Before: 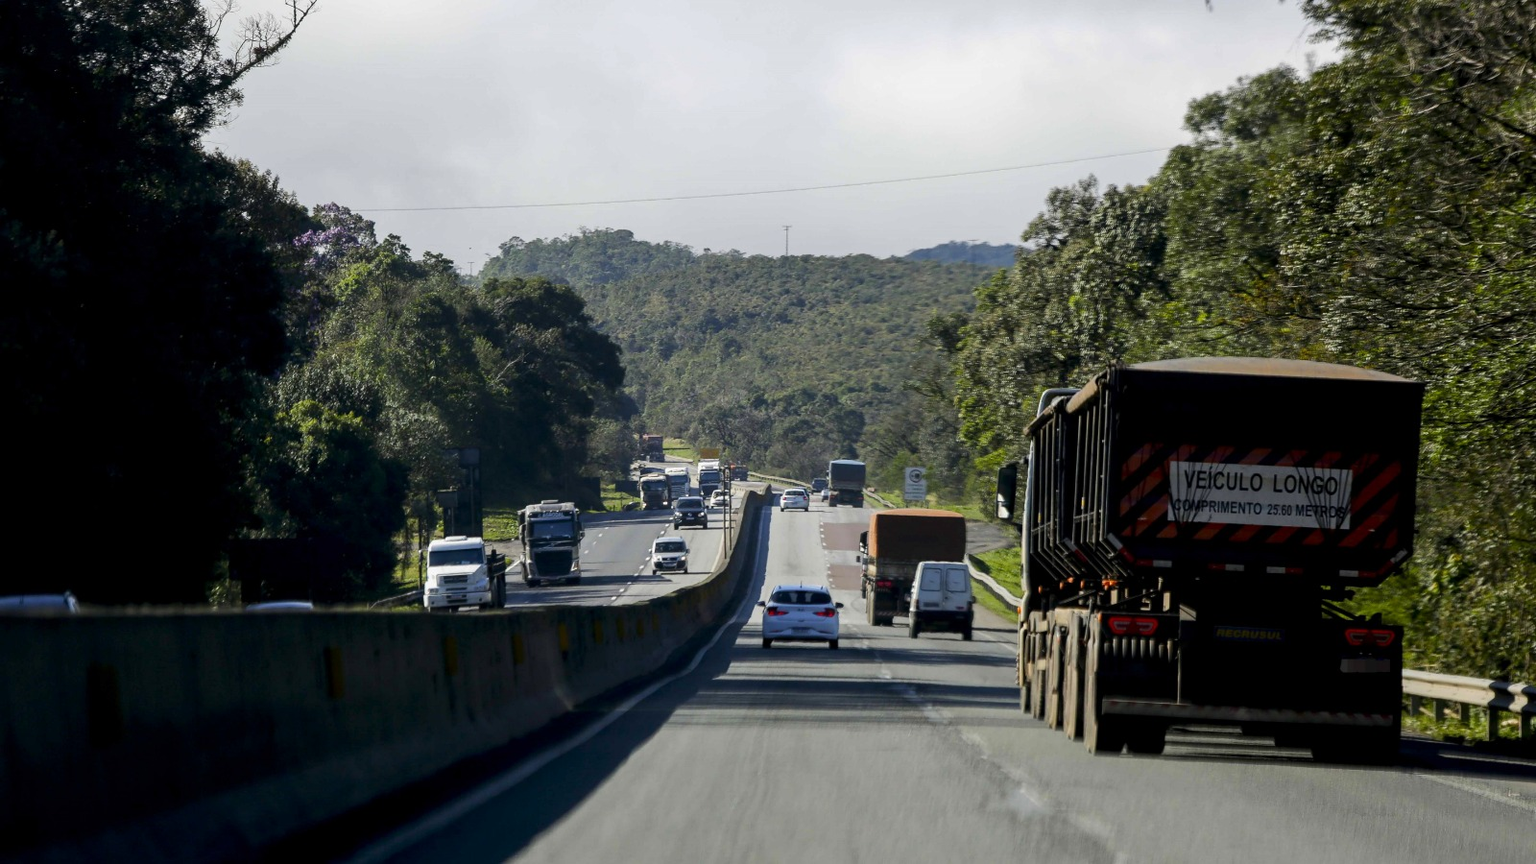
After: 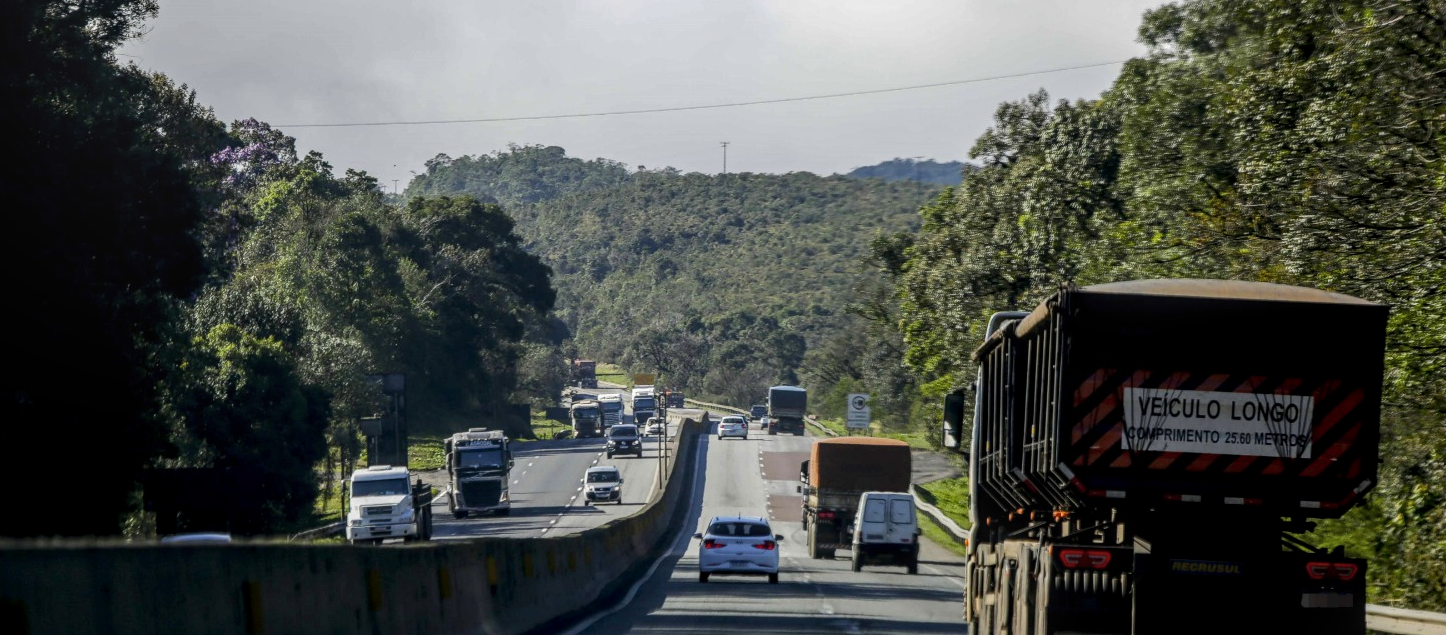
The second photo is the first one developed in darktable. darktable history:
local contrast: highlights 2%, shadows 5%, detail 133%
crop: left 5.986%, top 10.384%, right 3.613%, bottom 19.004%
